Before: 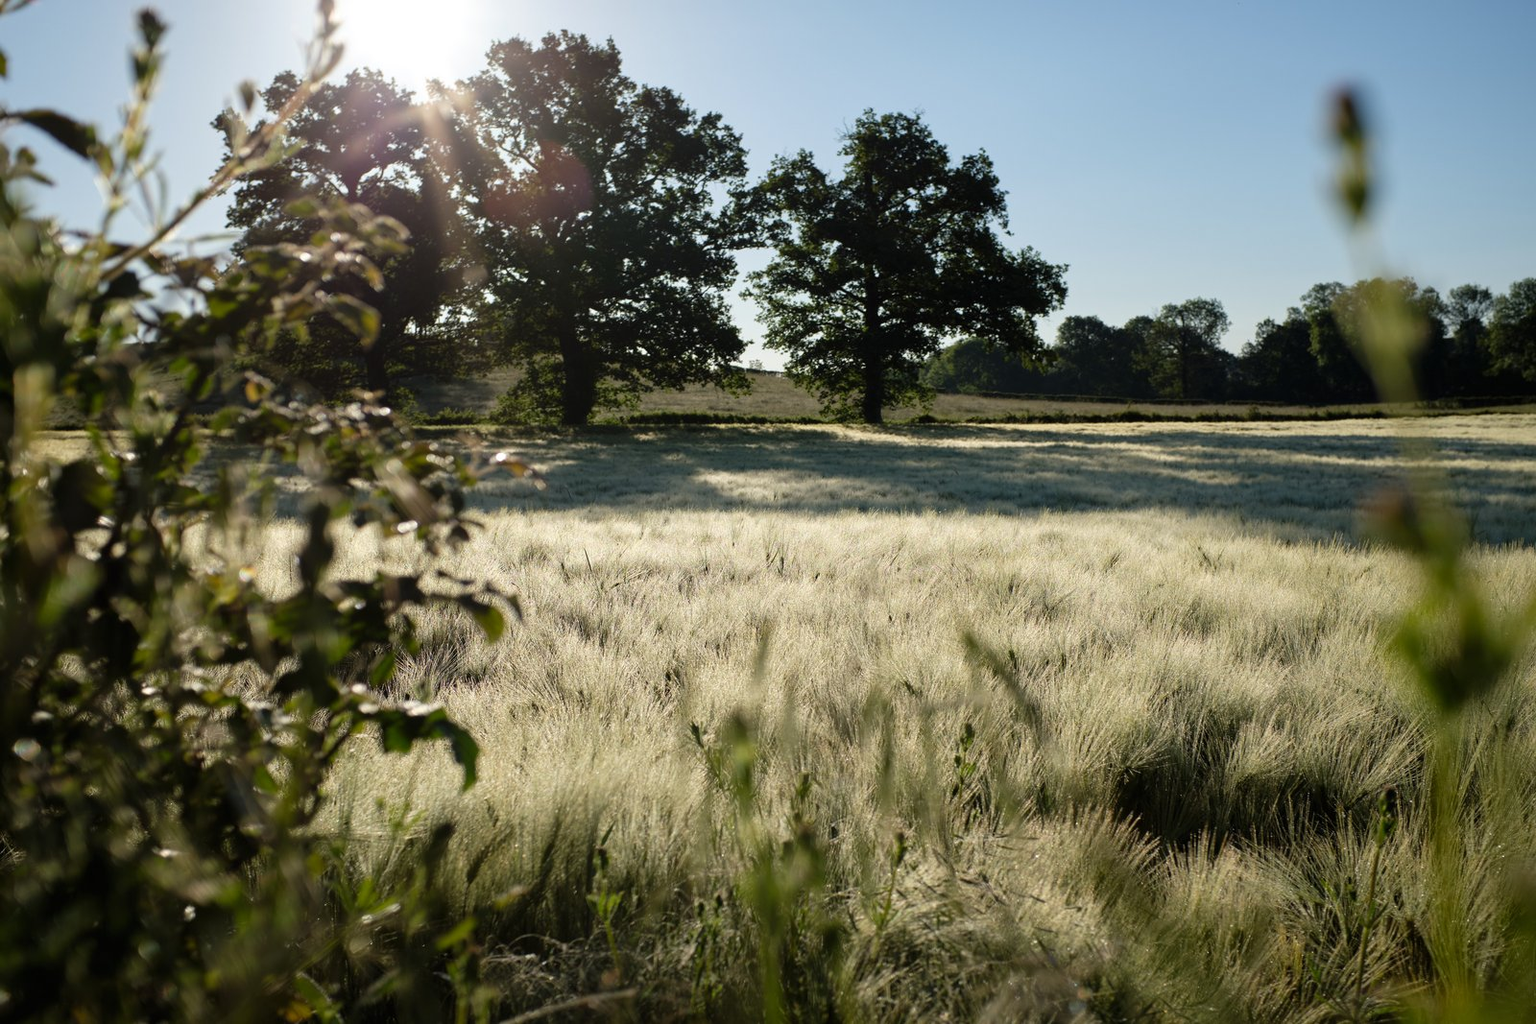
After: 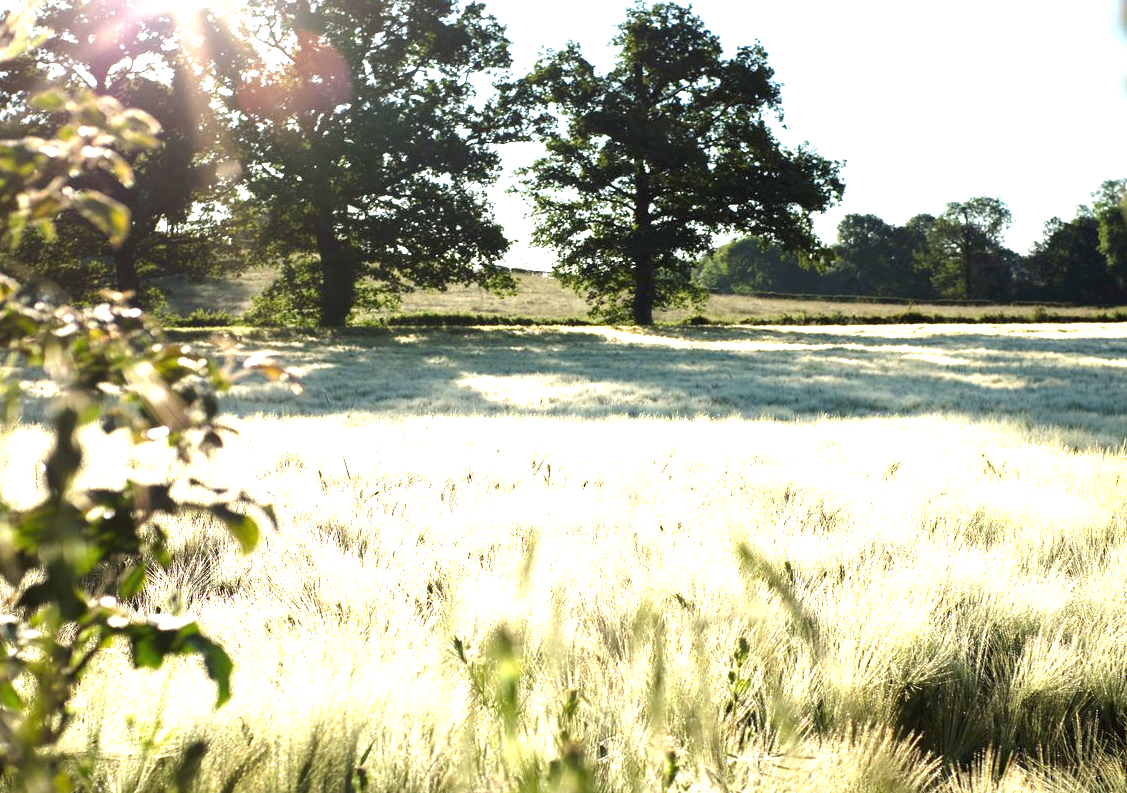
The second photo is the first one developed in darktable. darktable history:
crop and rotate: left 16.635%, top 10.934%, right 12.904%, bottom 14.697%
exposure: black level correction 0, exposure 1.949 EV, compensate highlight preservation false
